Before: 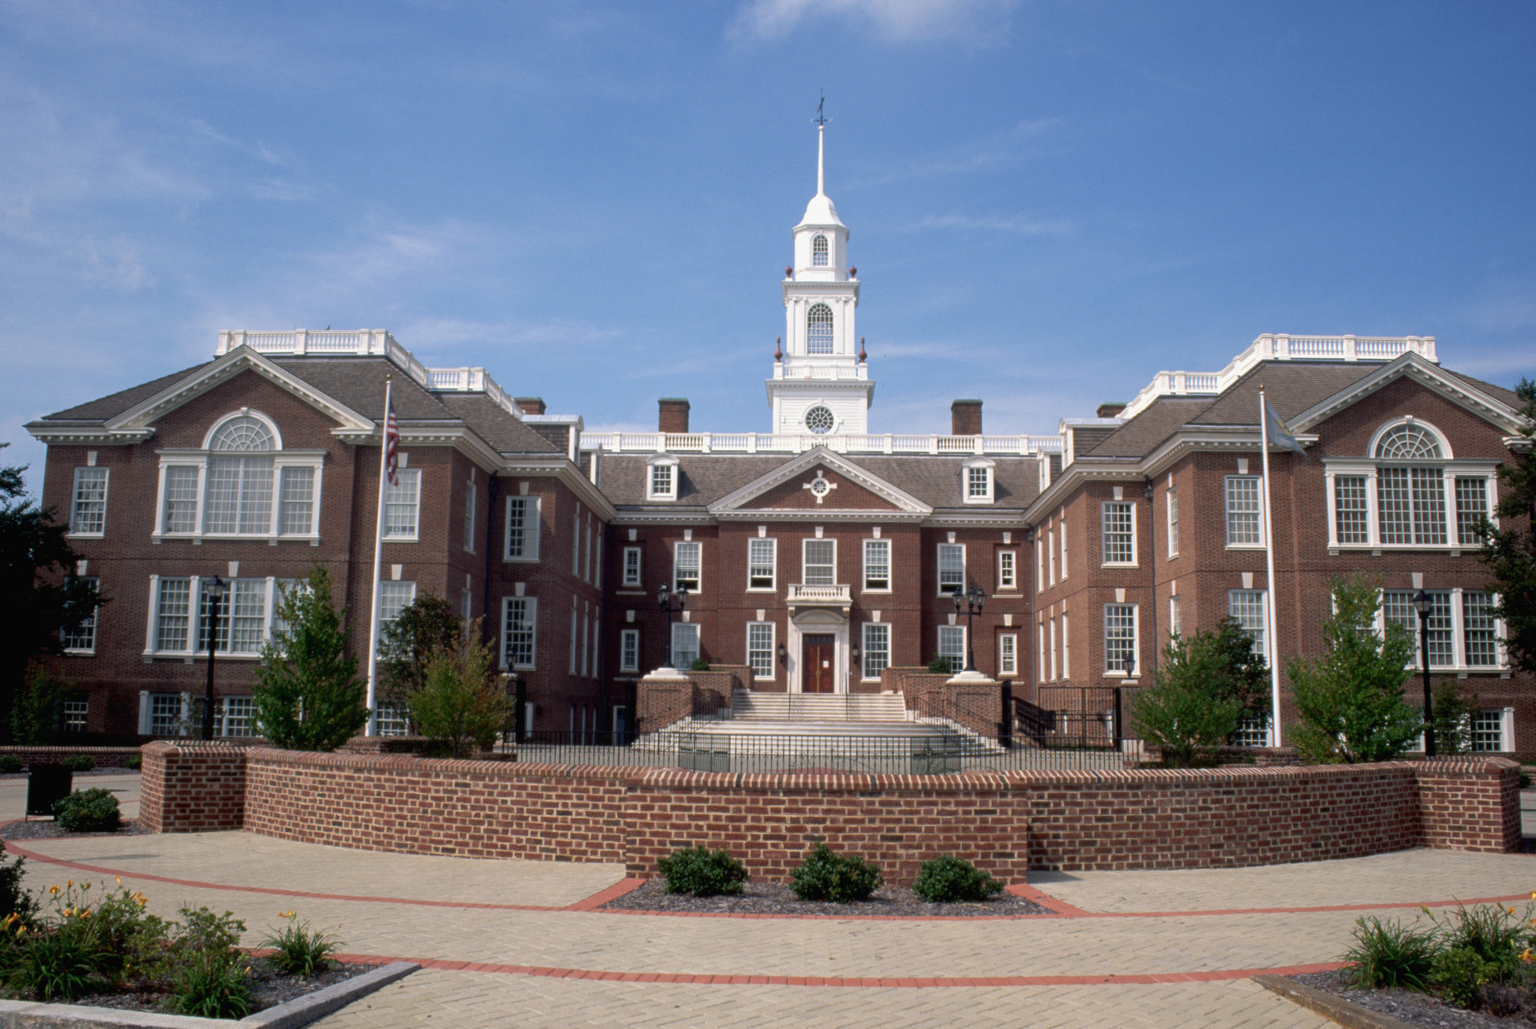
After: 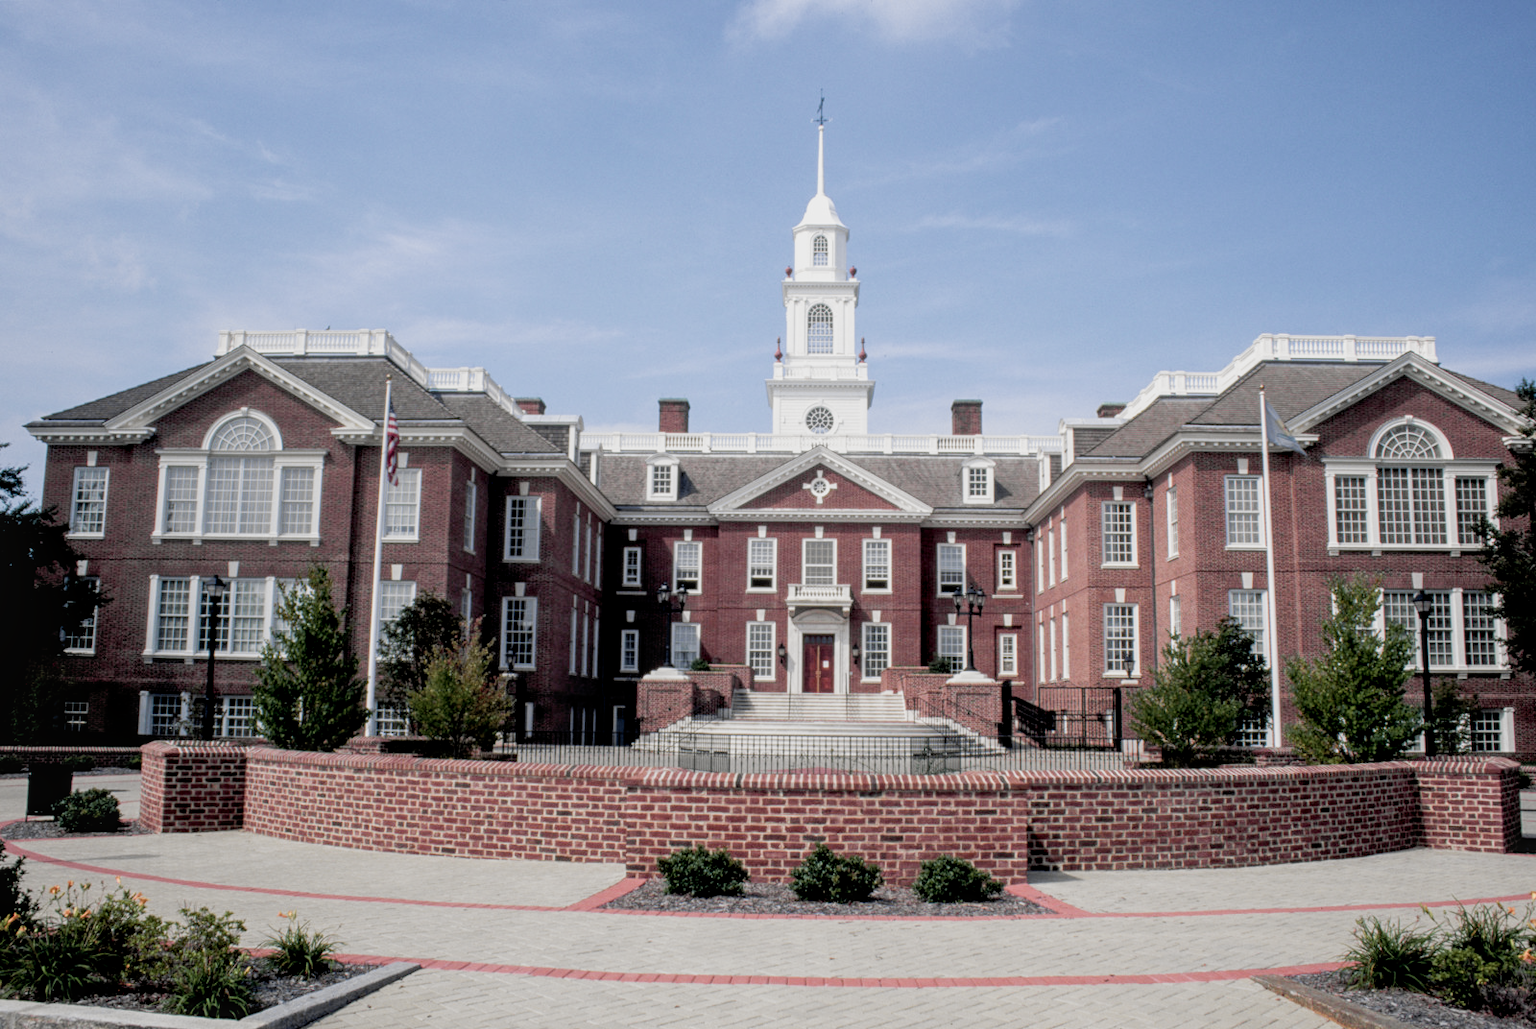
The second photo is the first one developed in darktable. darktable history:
local contrast: on, module defaults
filmic rgb: black relative exposure -7.49 EV, white relative exposure 4.99 EV, hardness 3.32, contrast 1.297, preserve chrominance RGB euclidean norm (legacy), color science v4 (2020)
tone curve: curves: ch0 [(0, 0.012) (0.056, 0.046) (0.218, 0.213) (0.606, 0.62) (0.82, 0.846) (1, 1)]; ch1 [(0, 0) (0.226, 0.261) (0.403, 0.437) (0.469, 0.472) (0.495, 0.499) (0.514, 0.504) (0.545, 0.555) (0.59, 0.598) (0.714, 0.733) (1, 1)]; ch2 [(0, 0) (0.269, 0.299) (0.459, 0.45) (0.498, 0.499) (0.523, 0.512) (0.568, 0.558) (0.634, 0.617) (0.702, 0.662) (0.781, 0.775) (1, 1)], color space Lab, independent channels, preserve colors none
color balance rgb: perceptual saturation grading › global saturation 10.954%
